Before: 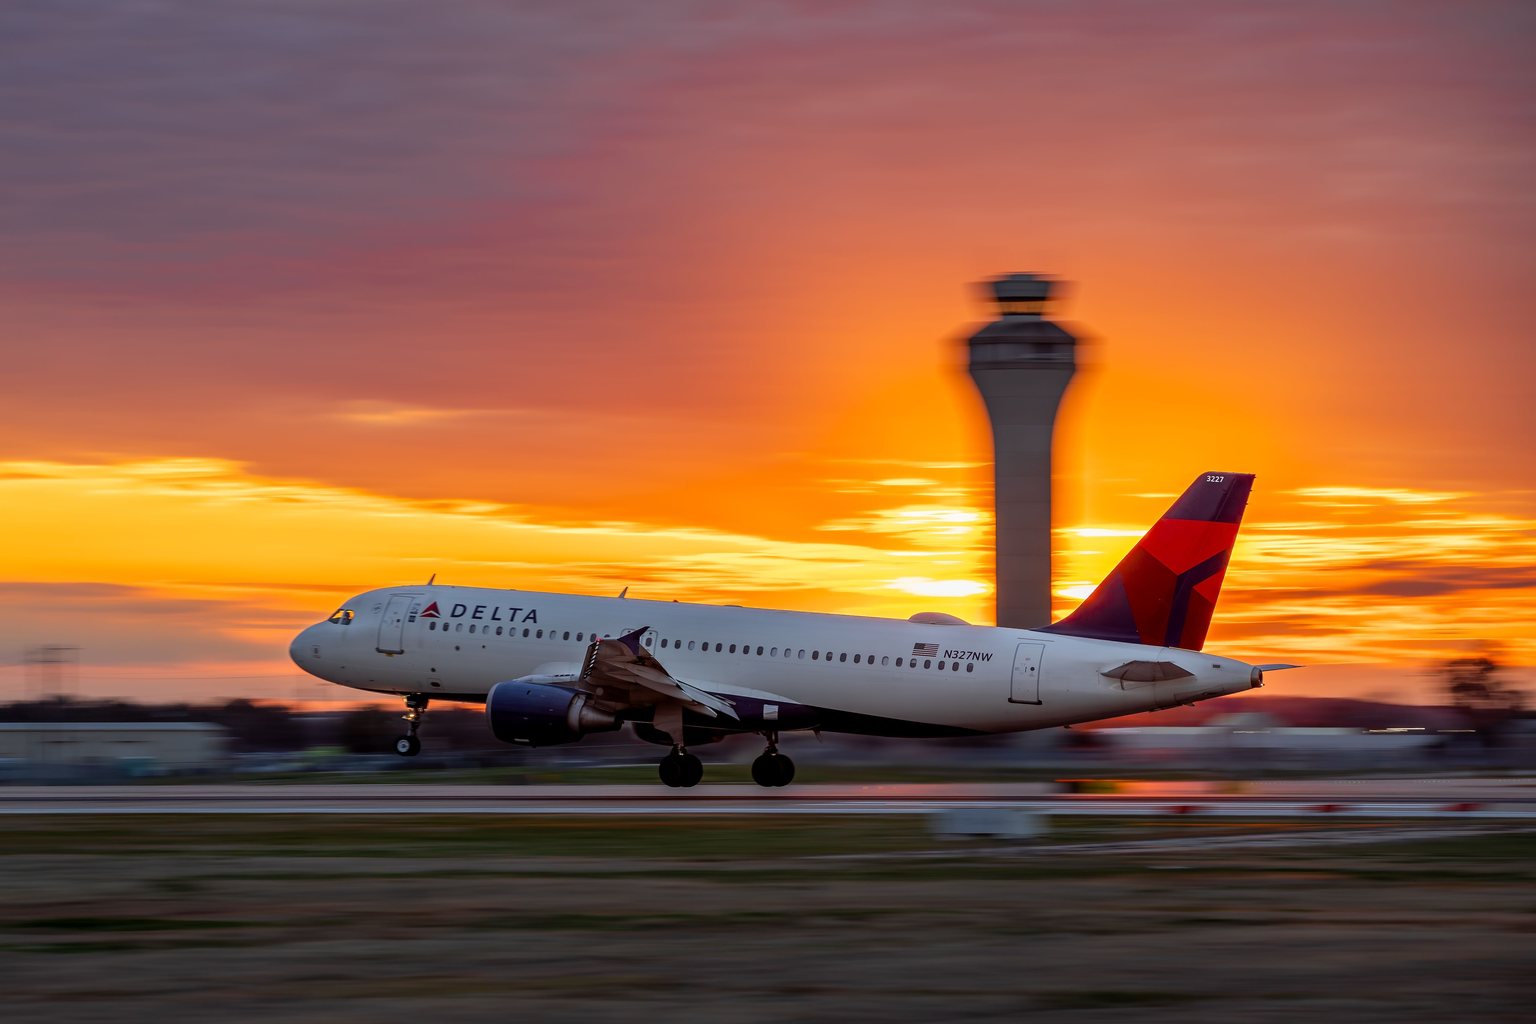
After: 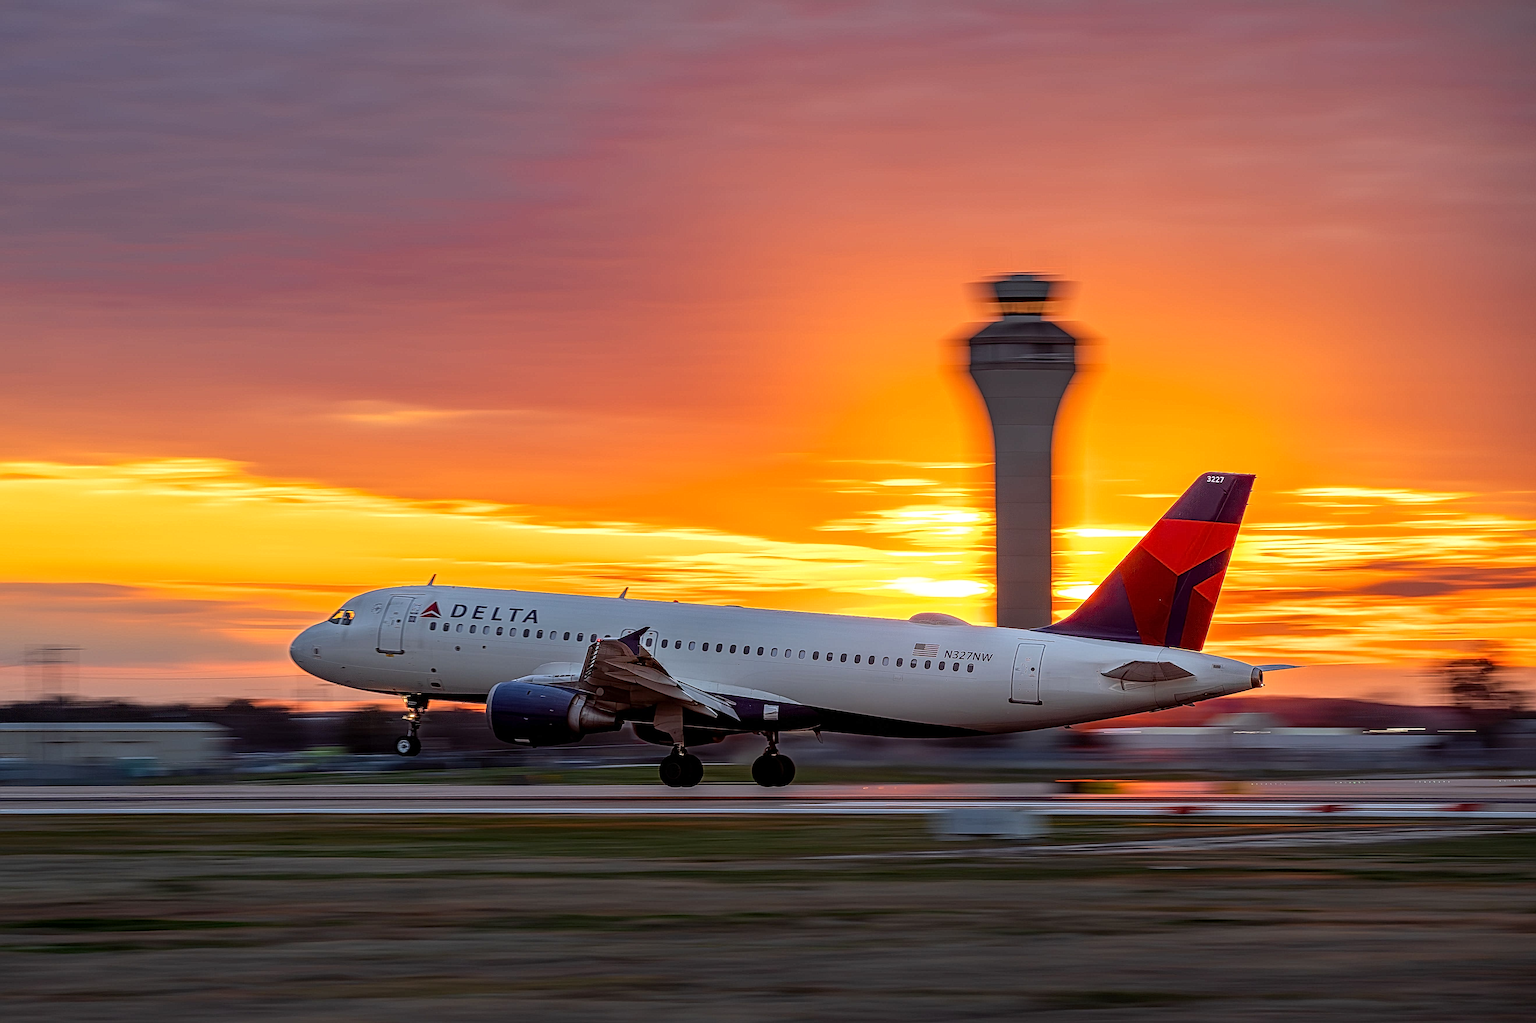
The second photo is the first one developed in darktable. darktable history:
exposure: exposure 0.224 EV, compensate highlight preservation false
local contrast: mode bilateral grid, contrast 20, coarseness 3, detail 300%, midtone range 0.2
